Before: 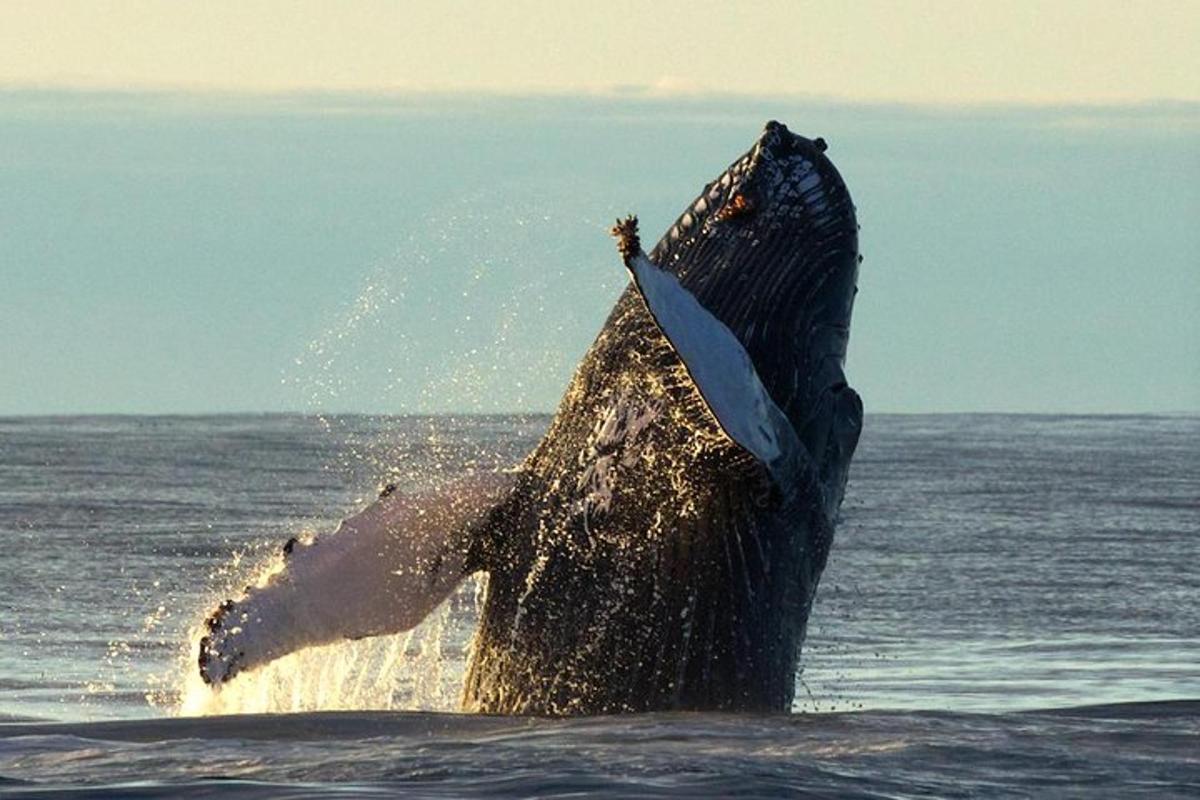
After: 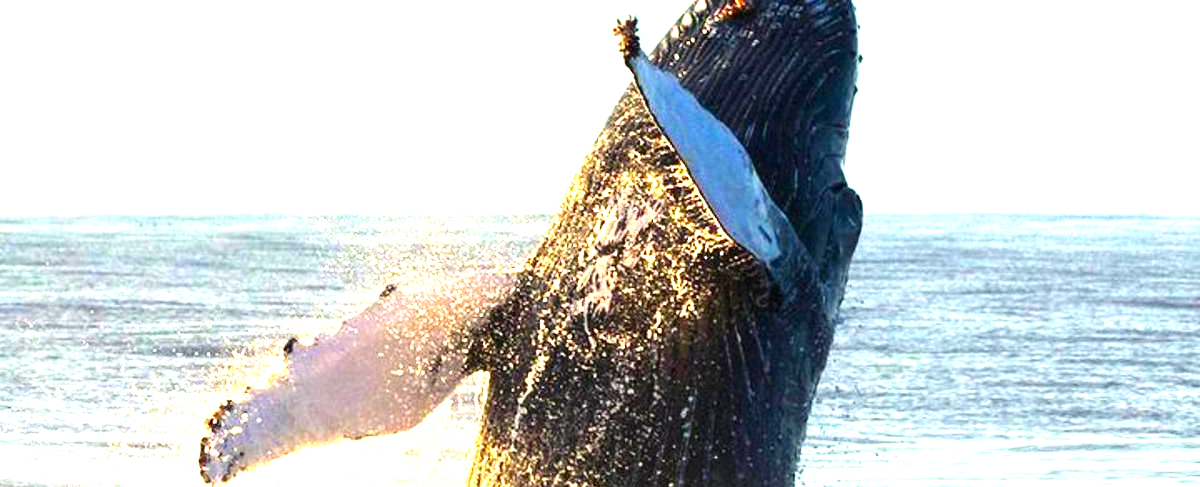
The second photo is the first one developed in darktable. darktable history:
tone equalizer: -8 EV -0.404 EV, -7 EV -0.36 EV, -6 EV -0.317 EV, -5 EV -0.183 EV, -3 EV 0.189 EV, -2 EV 0.355 EV, -1 EV 0.393 EV, +0 EV 0.434 EV
contrast brightness saturation: contrast 0.09, saturation 0.273
exposure: black level correction 0, exposure 1.619 EV, compensate exposure bias true, compensate highlight preservation false
crop and rotate: top 25.023%, bottom 14.031%
